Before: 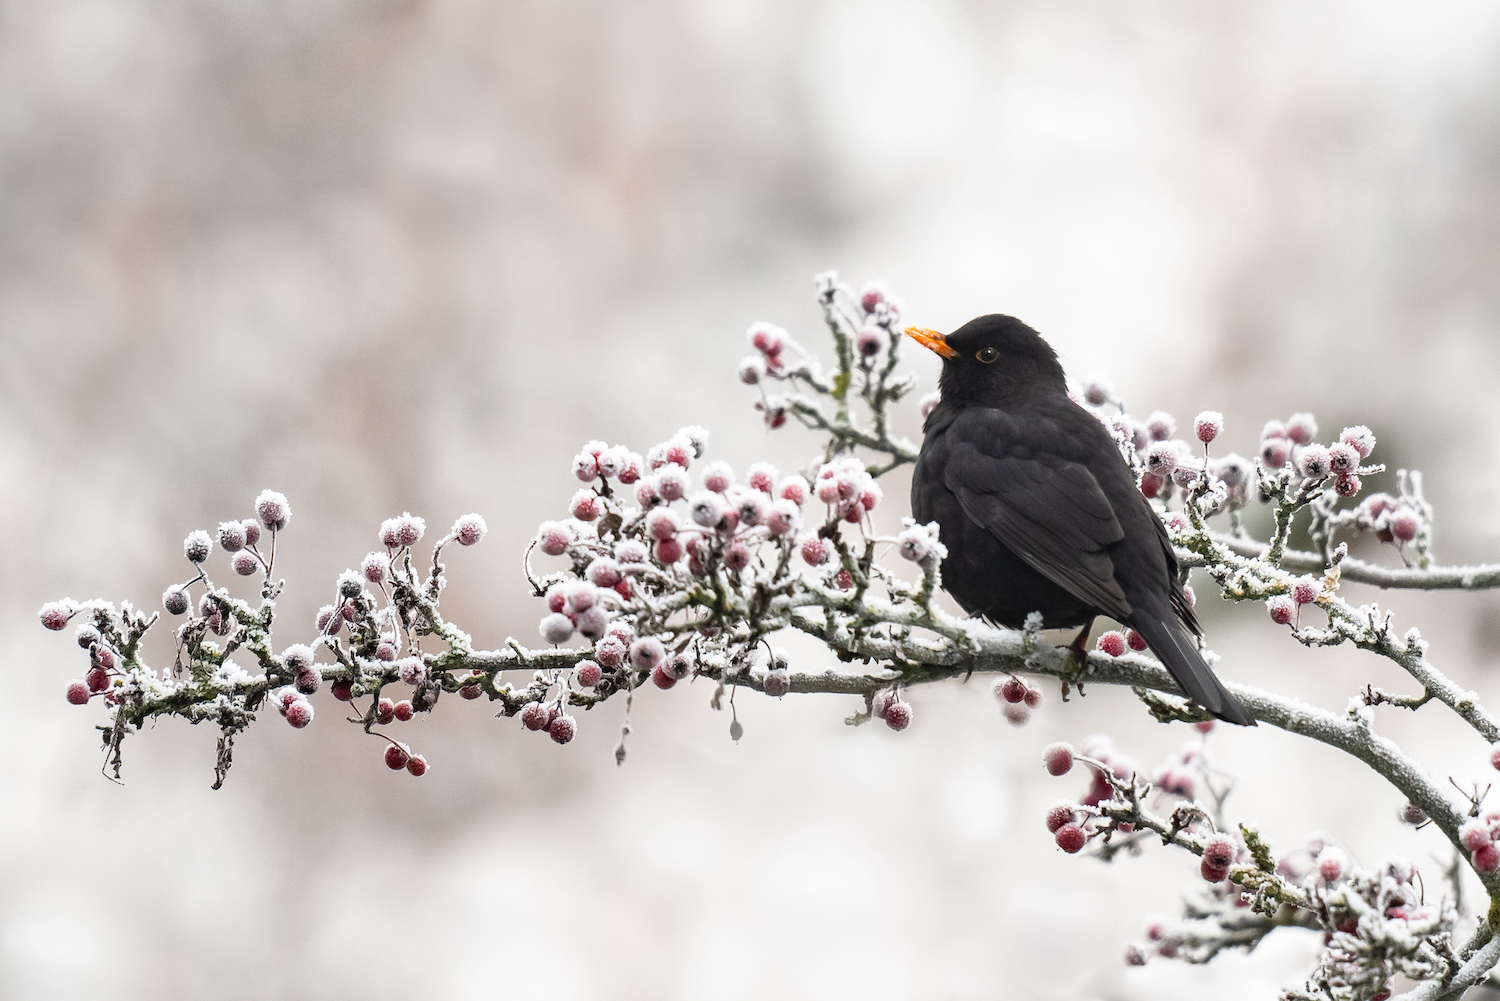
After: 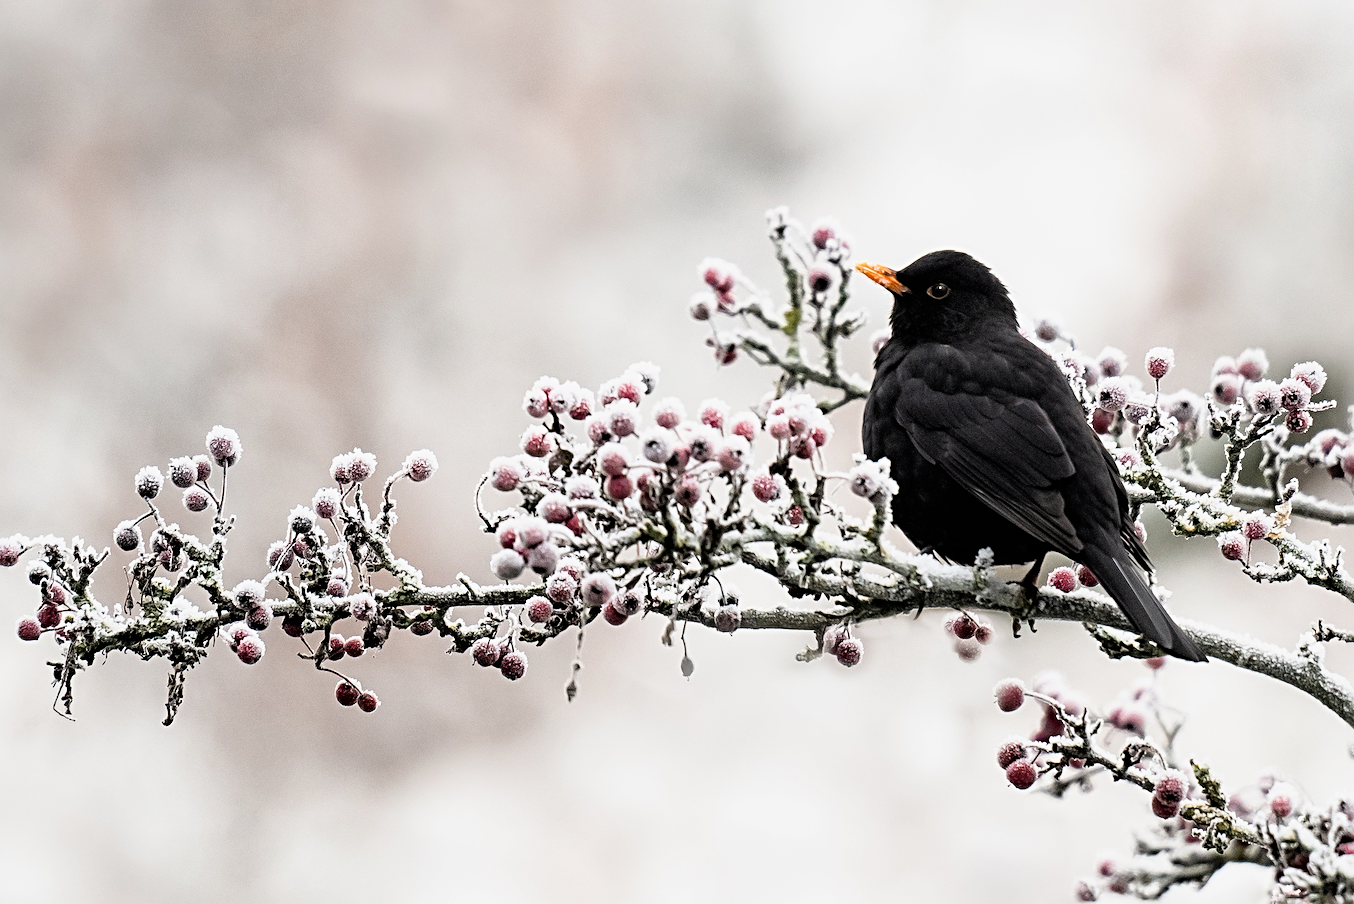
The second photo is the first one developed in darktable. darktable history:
filmic rgb: black relative exposure -4.92 EV, white relative exposure 2.84 EV, hardness 3.72
crop: left 3.277%, top 6.479%, right 6.443%, bottom 3.179%
sharpen: radius 3.125
